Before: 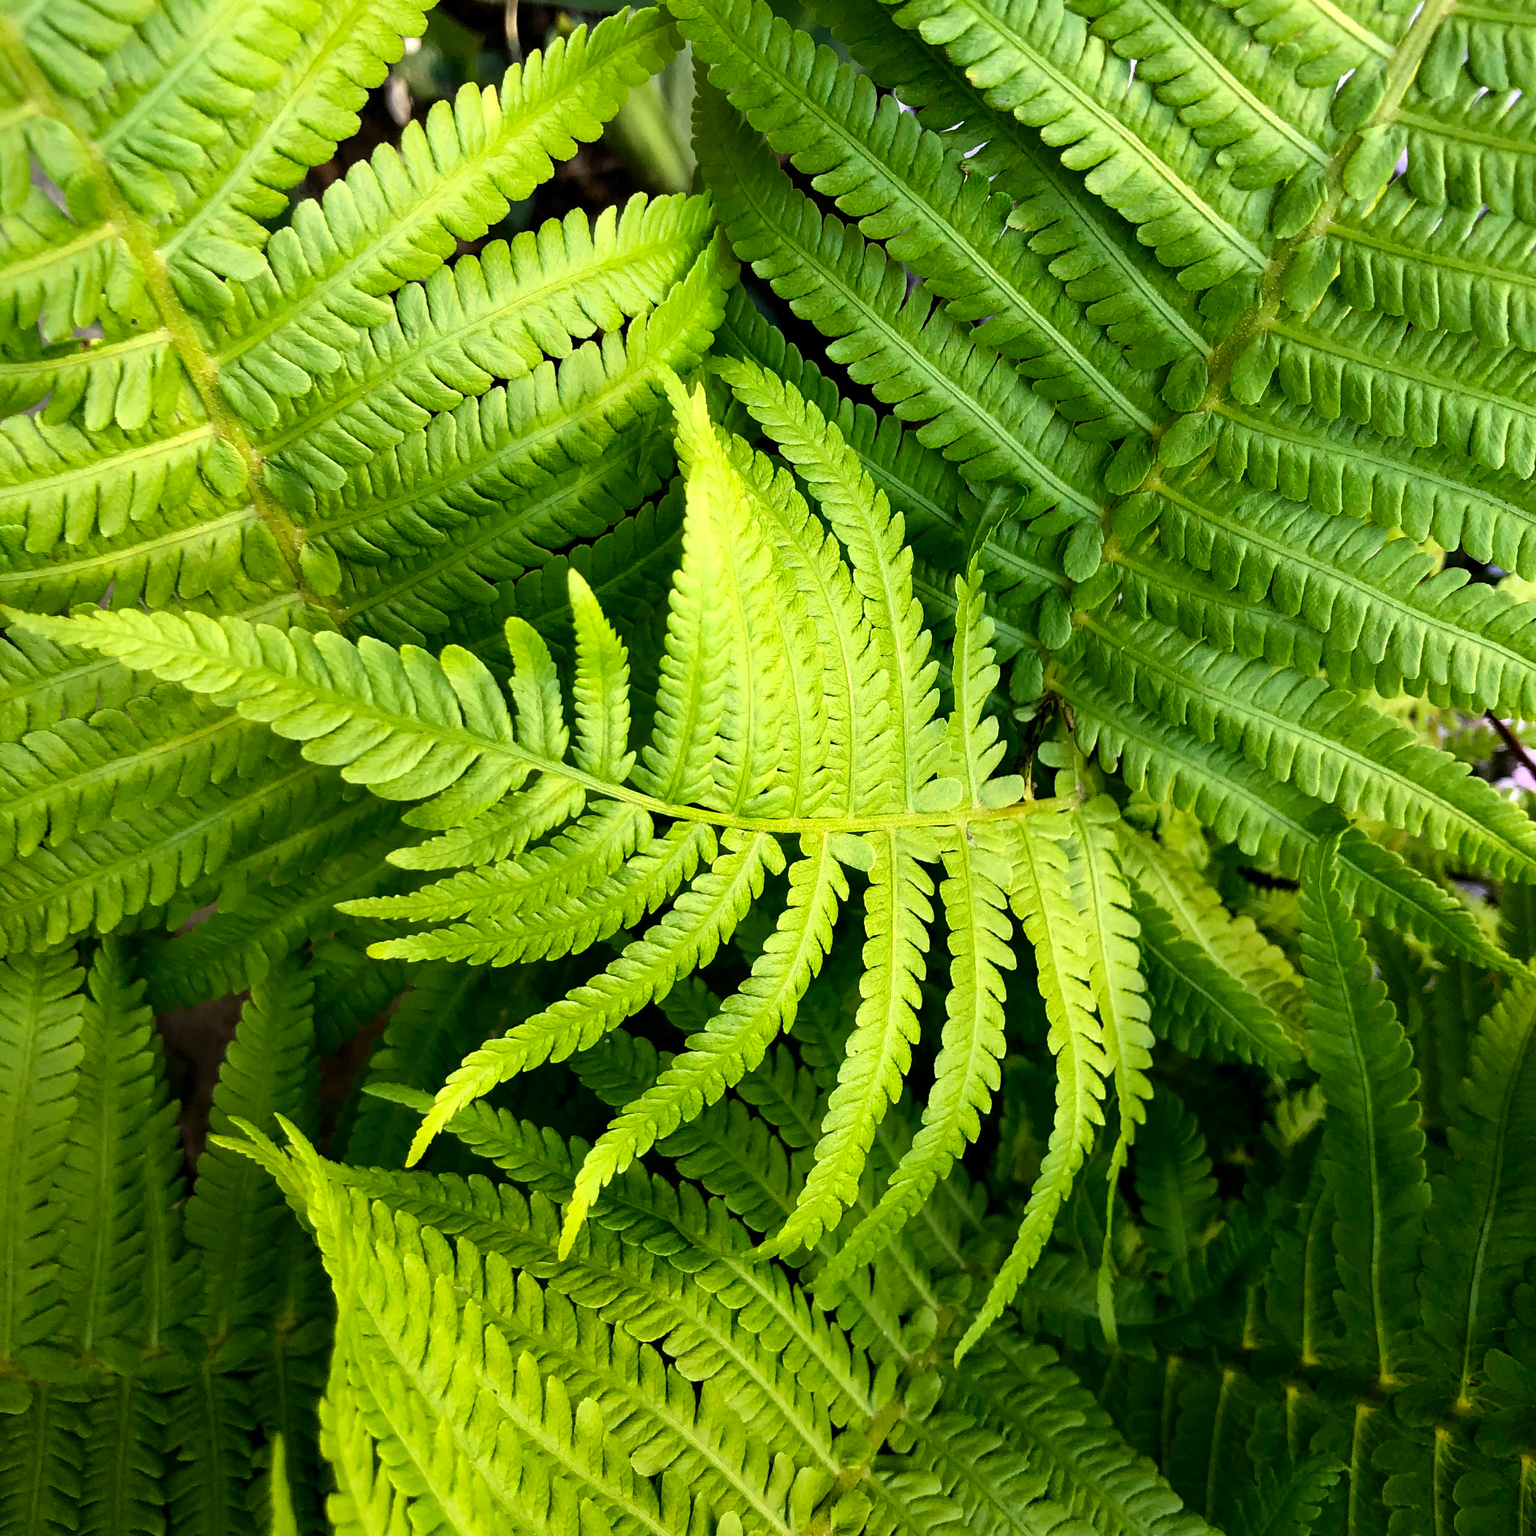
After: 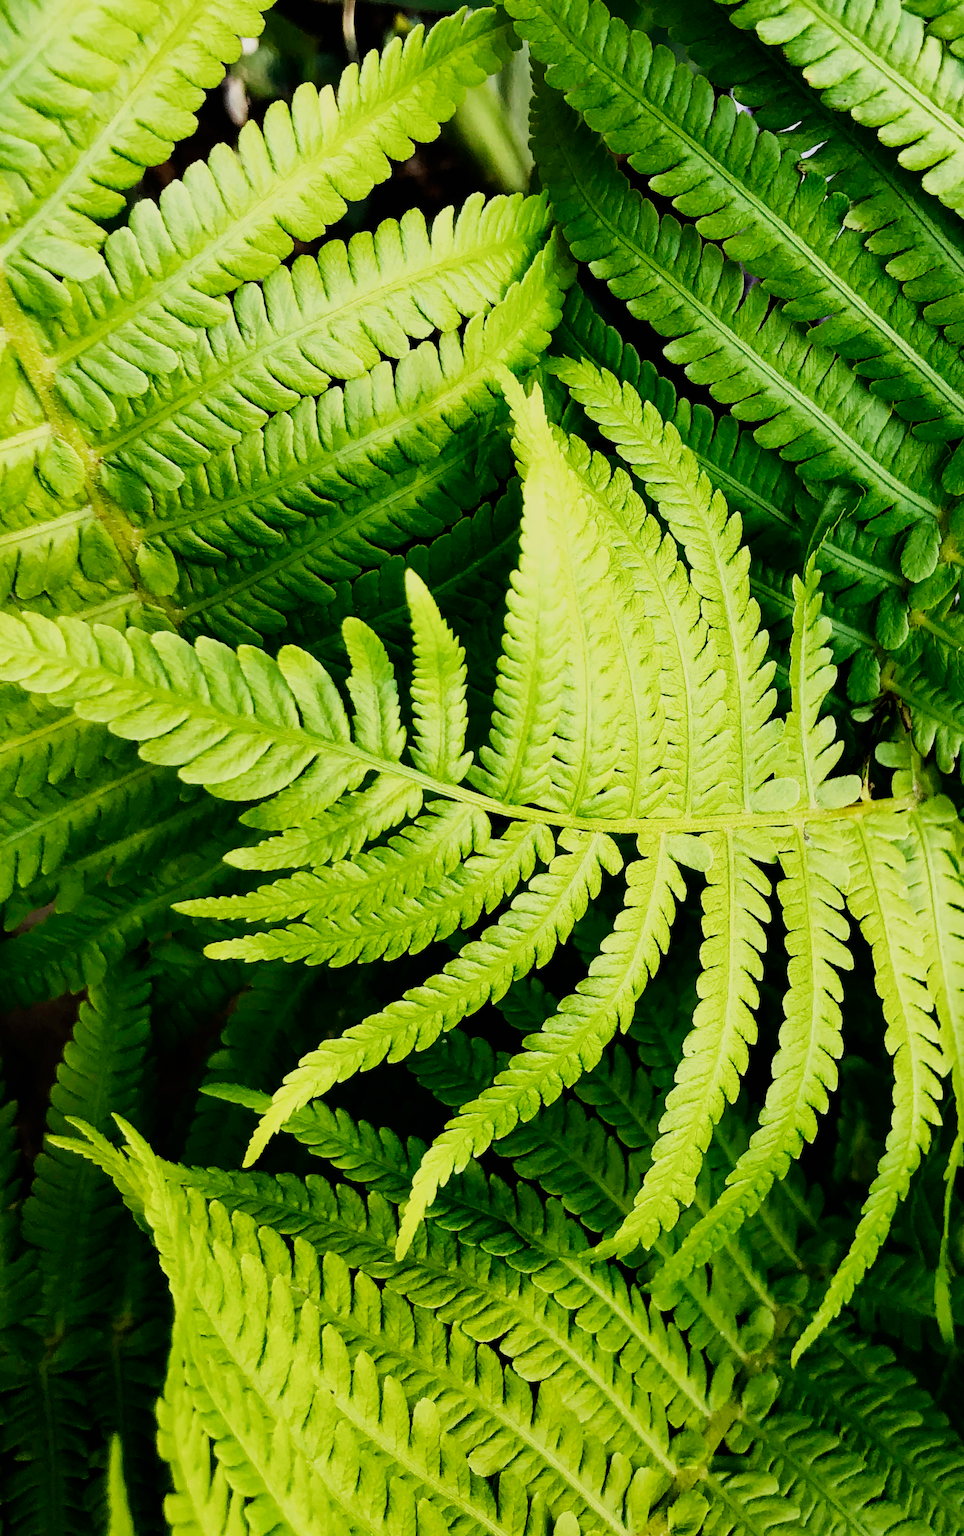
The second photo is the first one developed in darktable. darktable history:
sigmoid: contrast 1.7, skew -0.2, preserve hue 0%, red attenuation 0.1, red rotation 0.035, green attenuation 0.1, green rotation -0.017, blue attenuation 0.15, blue rotation -0.052, base primaries Rec2020
crop: left 10.644%, right 26.528%
